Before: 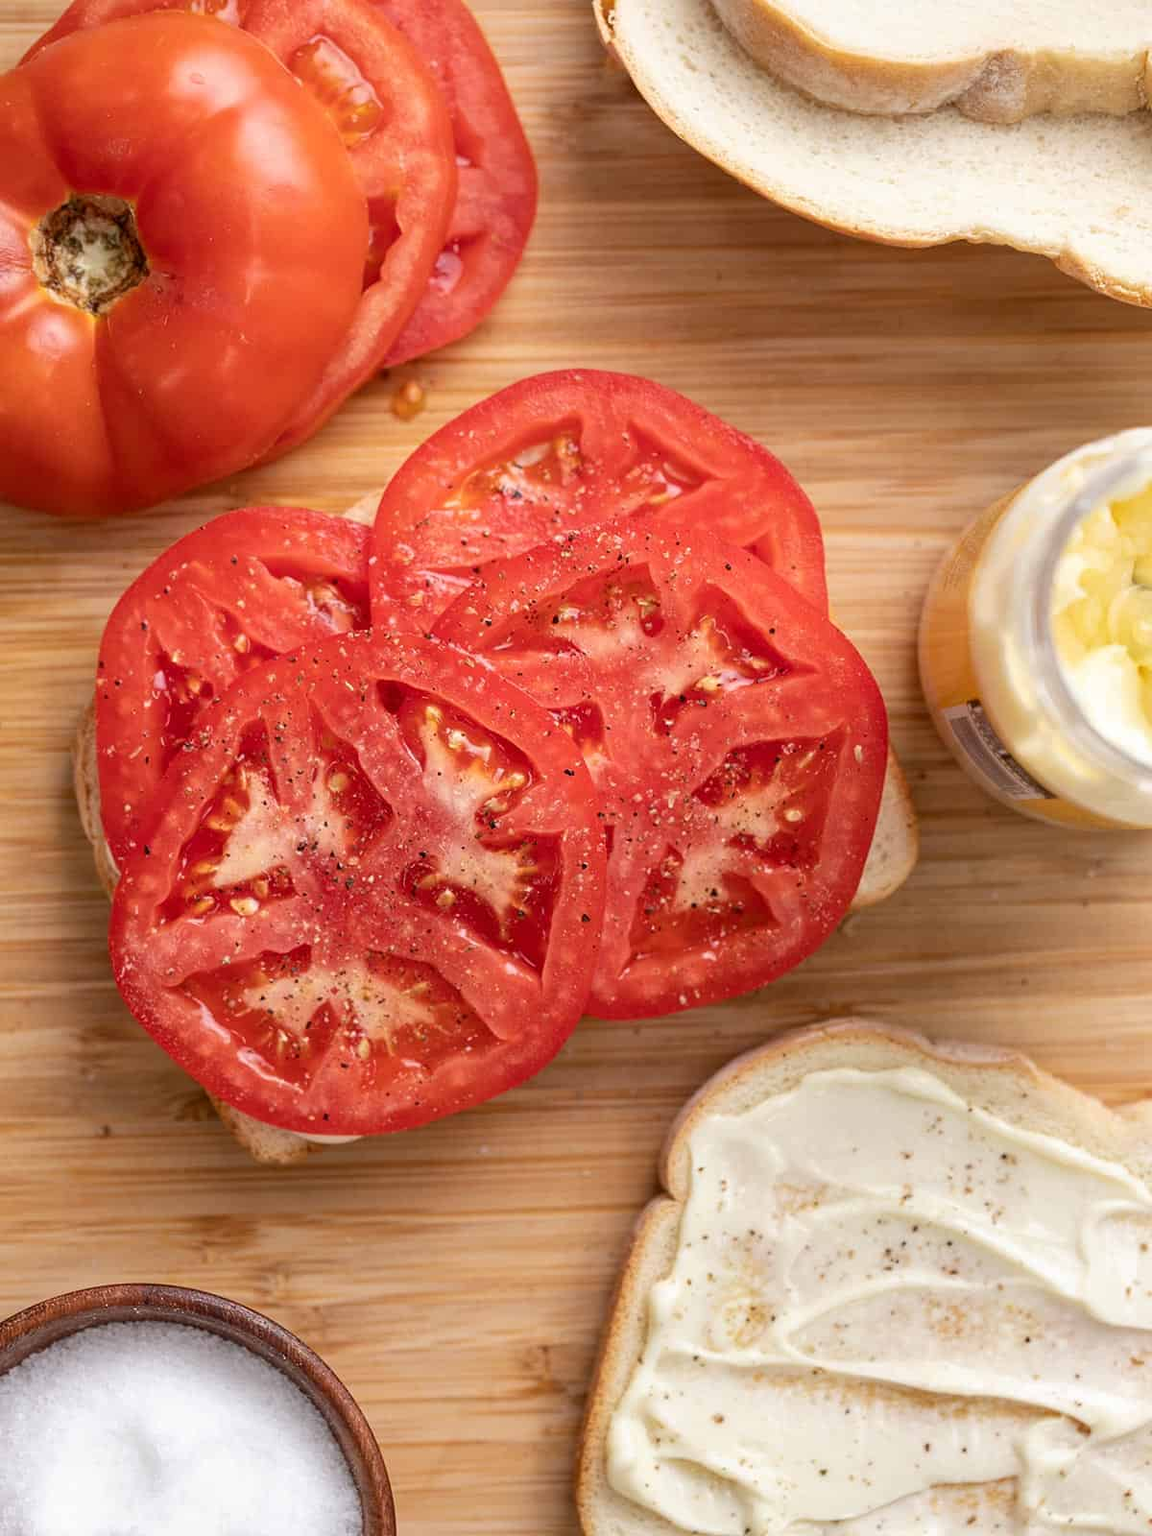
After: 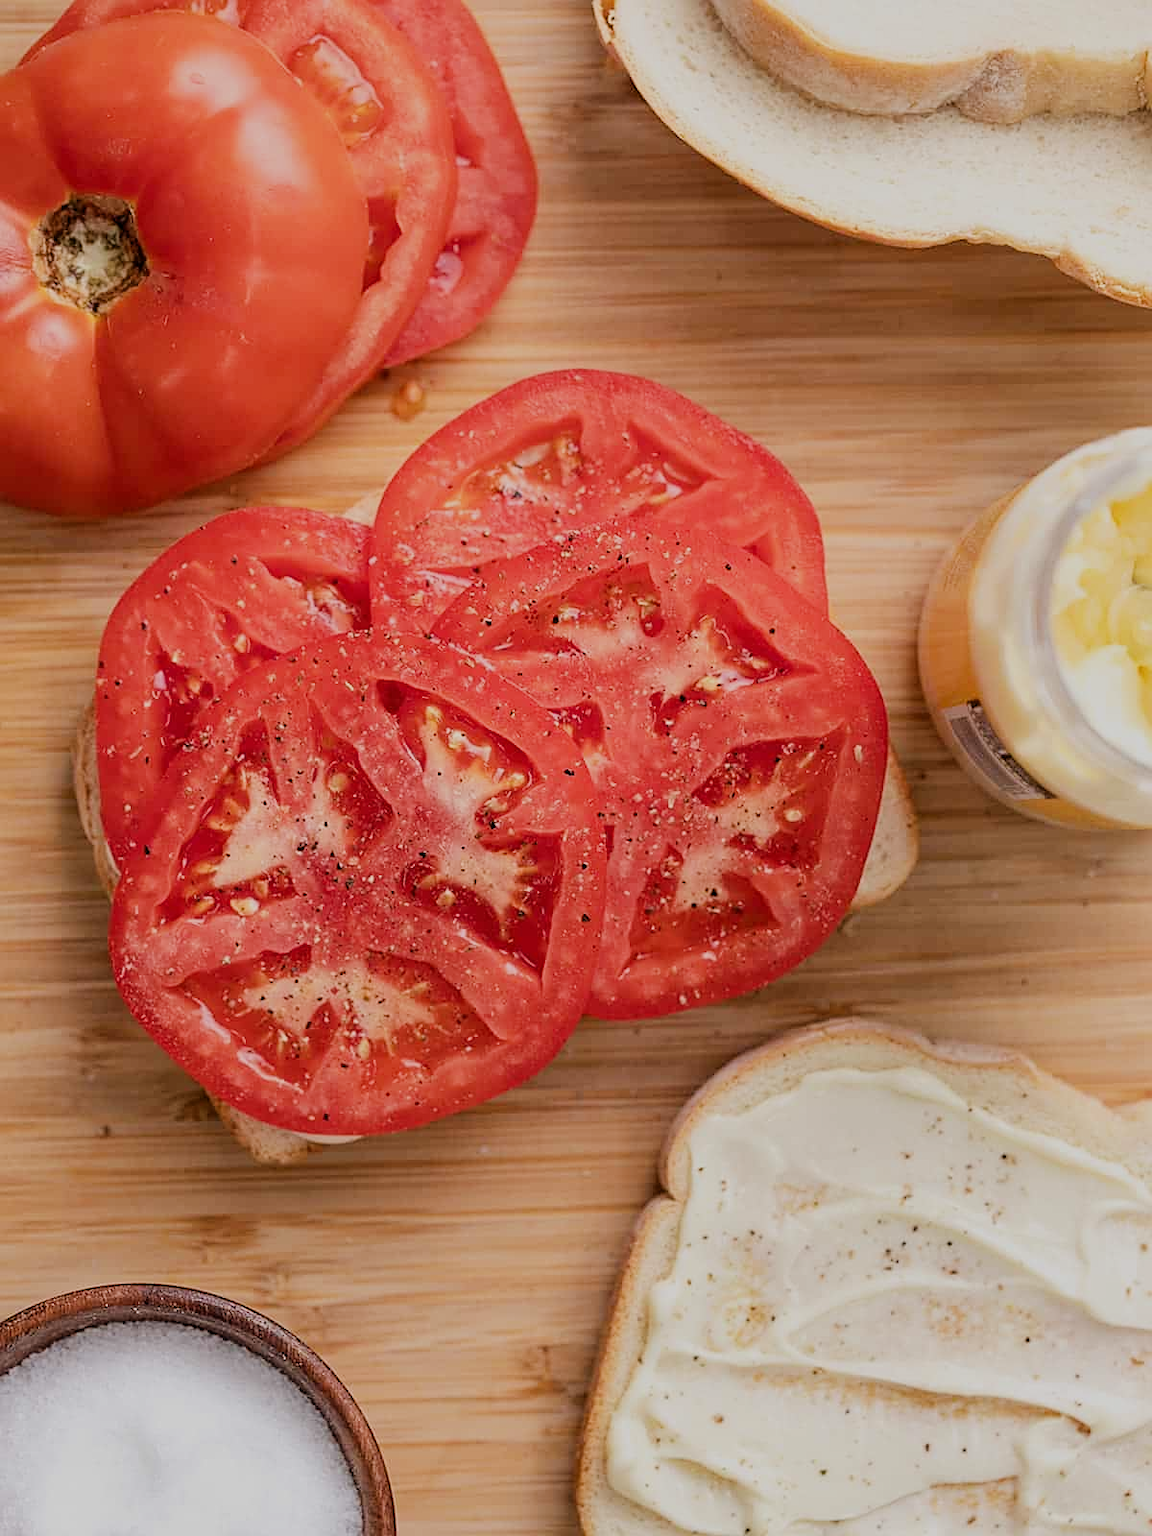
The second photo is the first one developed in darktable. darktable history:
filmic rgb: black relative exposure -7.08 EV, white relative exposure 5.39 EV, hardness 3.02
sharpen: on, module defaults
